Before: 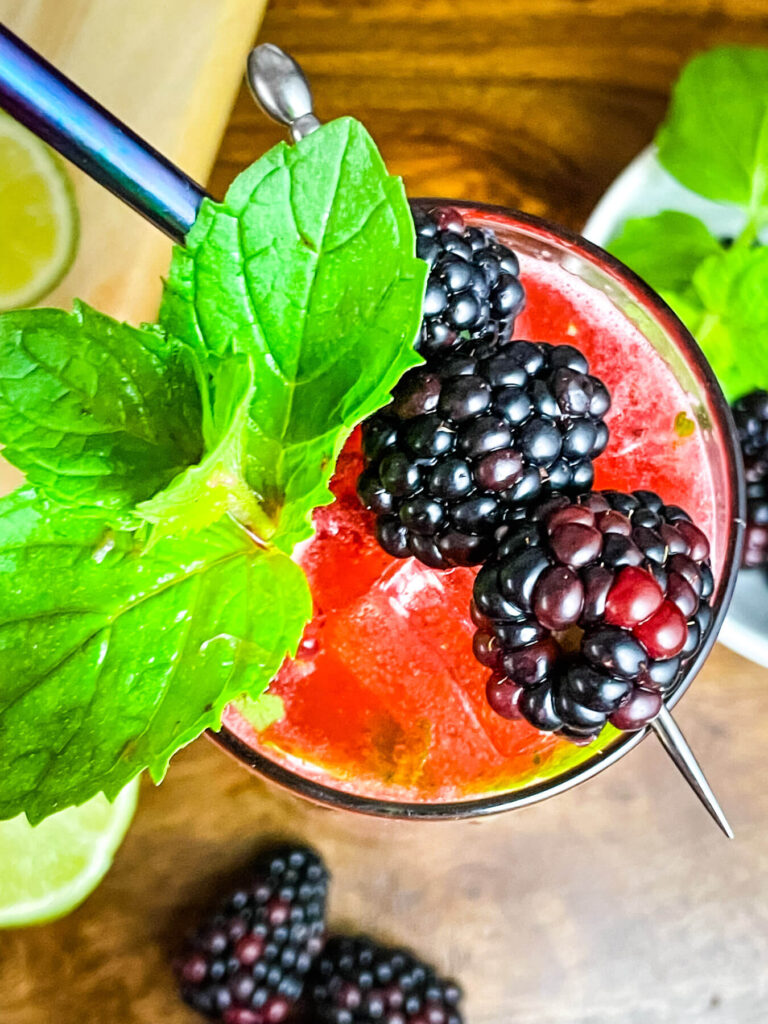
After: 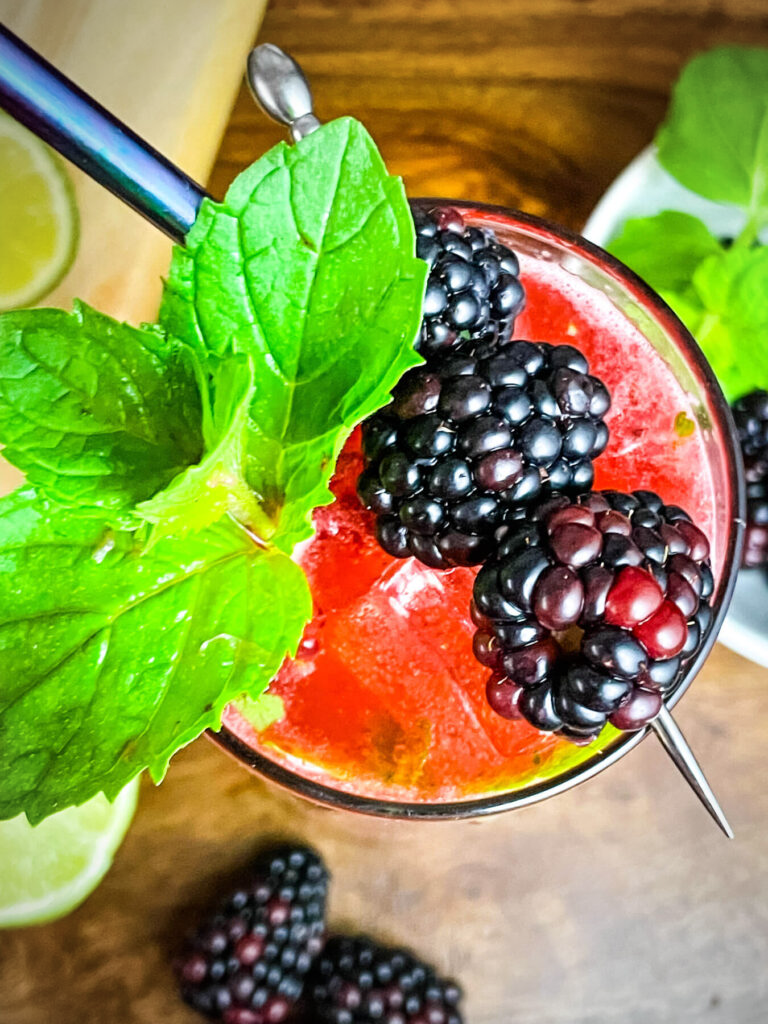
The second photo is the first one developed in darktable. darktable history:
vignetting: brightness -0.576, saturation -0.253
